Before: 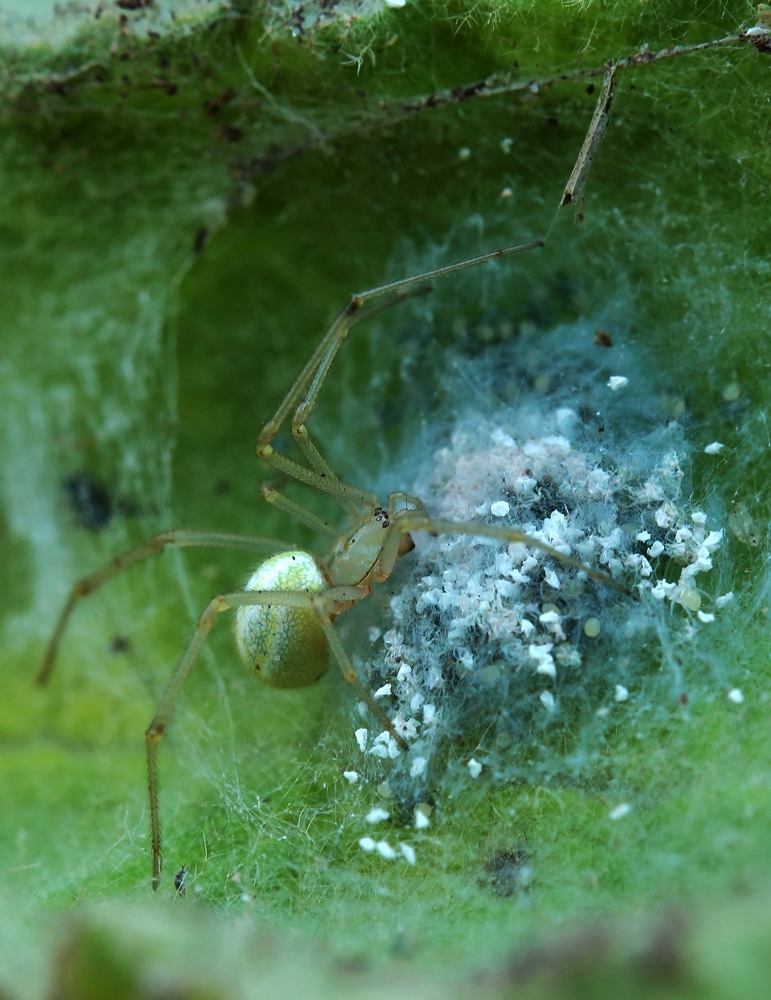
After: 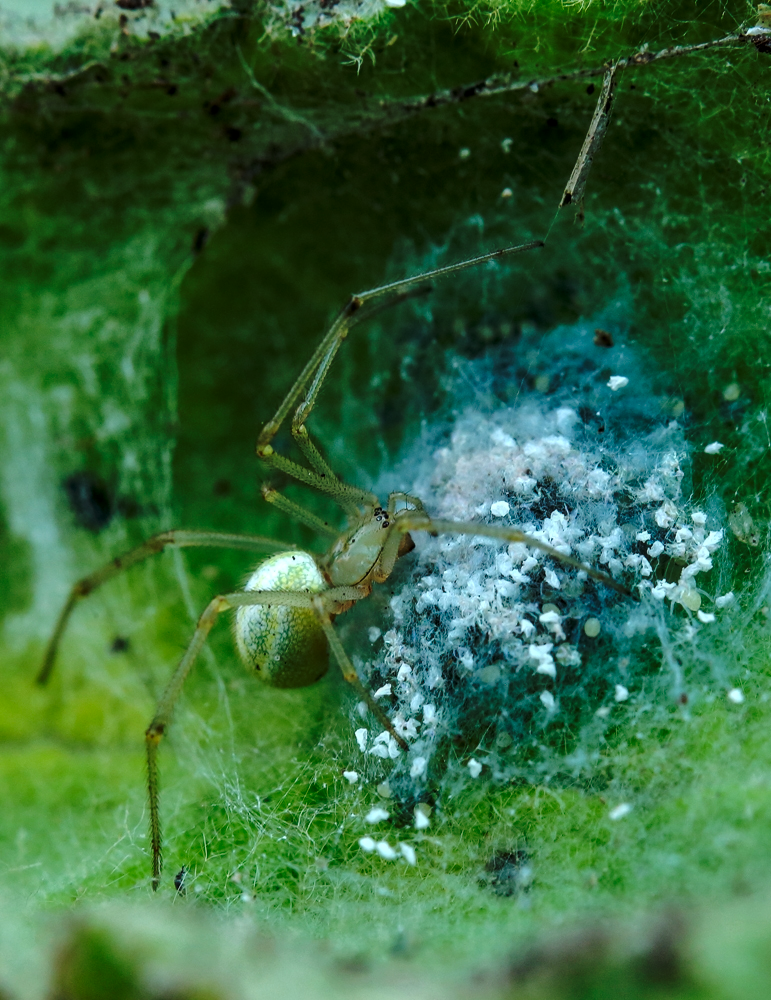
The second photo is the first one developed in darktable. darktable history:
local contrast: on, module defaults
base curve: curves: ch0 [(0, 0) (0.073, 0.04) (0.157, 0.139) (0.492, 0.492) (0.758, 0.758) (1, 1)], preserve colors none
